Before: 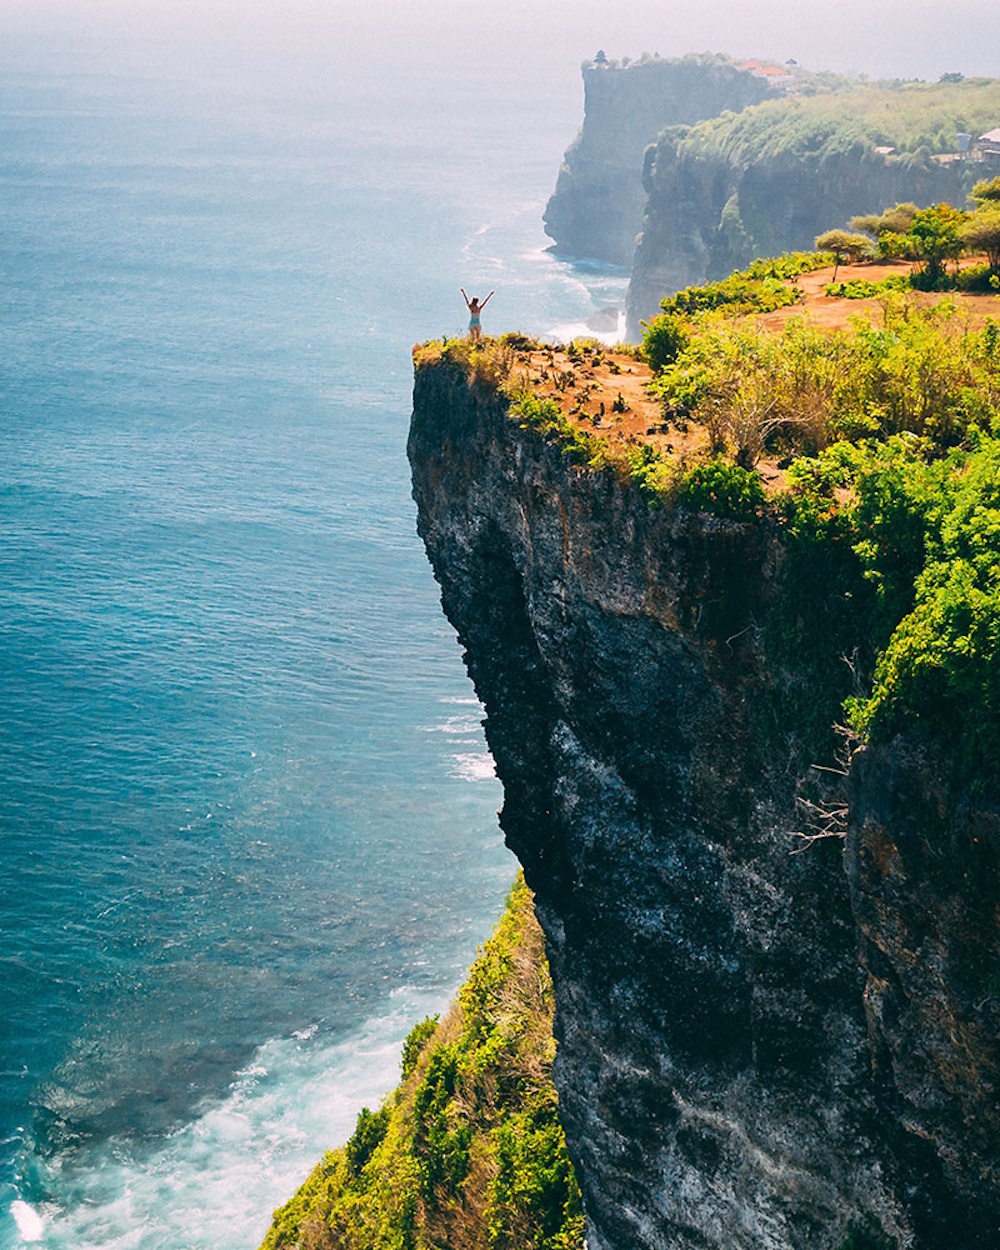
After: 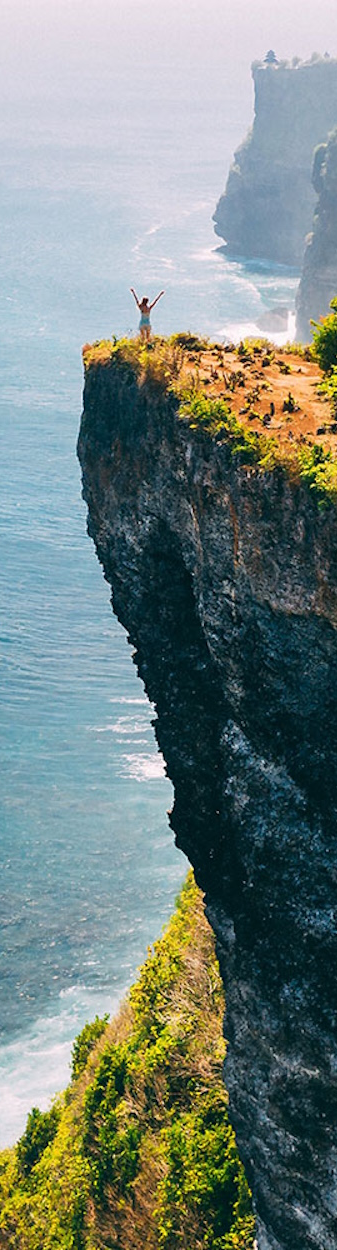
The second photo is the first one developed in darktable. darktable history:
crop: left 33.067%, right 33.226%
